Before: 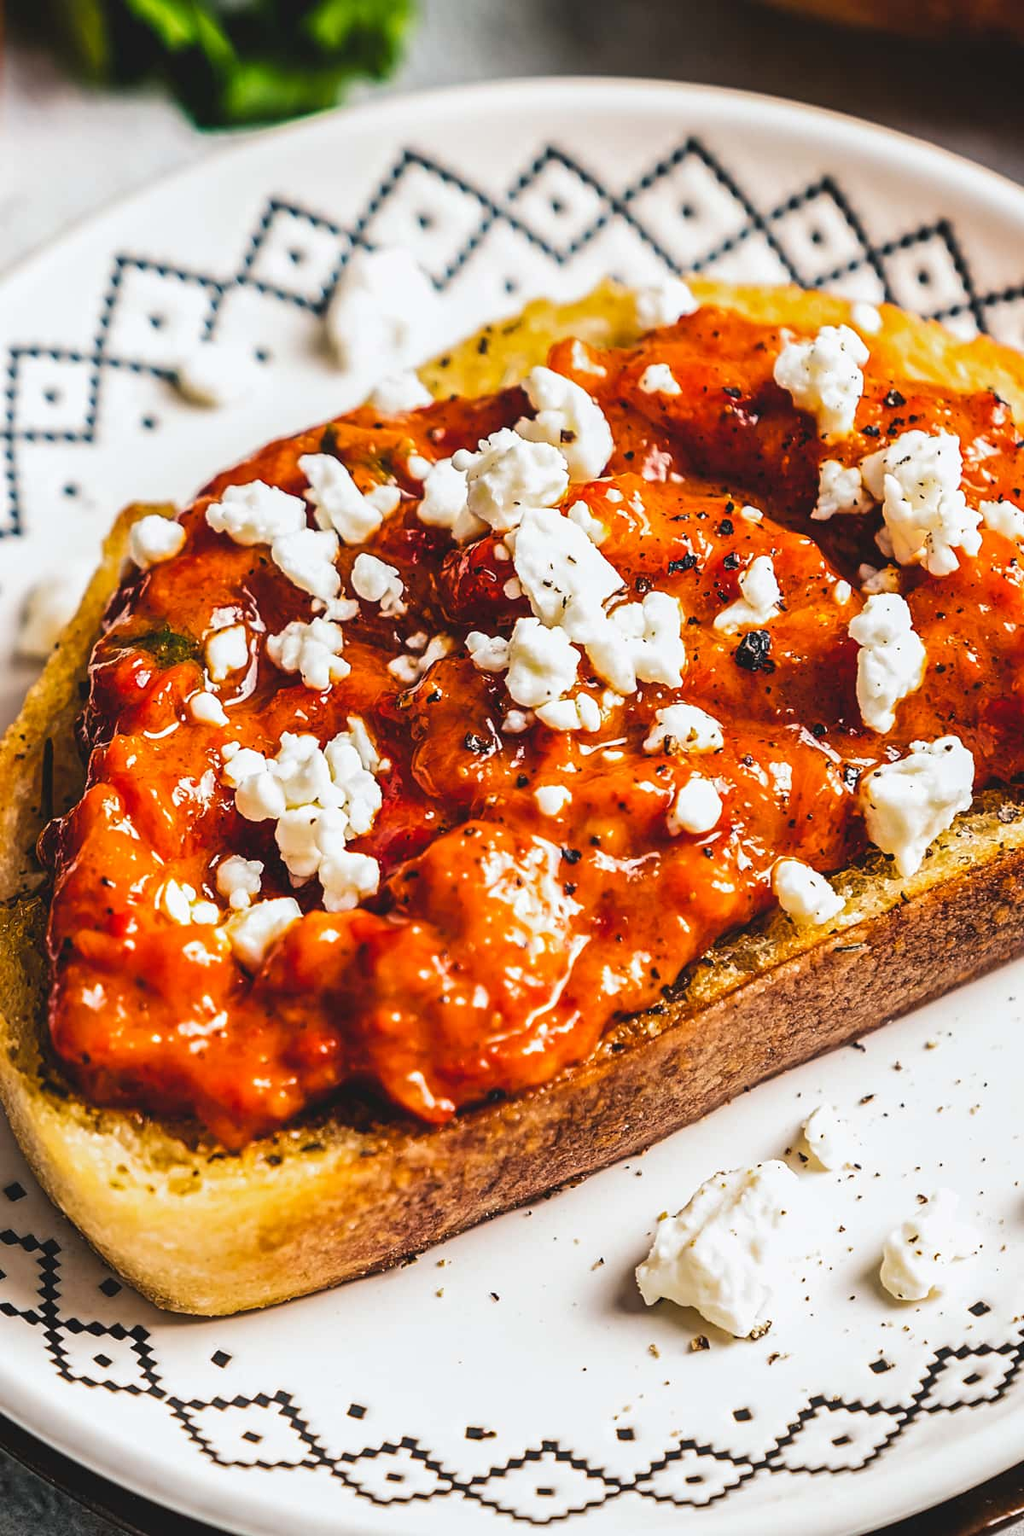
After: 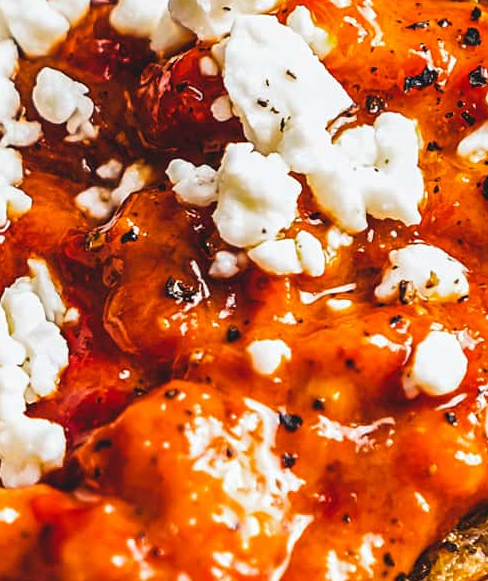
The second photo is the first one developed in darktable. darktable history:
tone curve: curves: ch0 [(0, 0) (0.003, 0.003) (0.011, 0.011) (0.025, 0.025) (0.044, 0.044) (0.069, 0.069) (0.1, 0.099) (0.136, 0.135) (0.177, 0.176) (0.224, 0.223) (0.277, 0.275) (0.335, 0.333) (0.399, 0.396) (0.468, 0.465) (0.543, 0.541) (0.623, 0.622) (0.709, 0.708) (0.801, 0.8) (0.898, 0.897) (1, 1)], preserve colors none
crop: left 31.619%, top 32.326%, right 27.674%, bottom 35.352%
